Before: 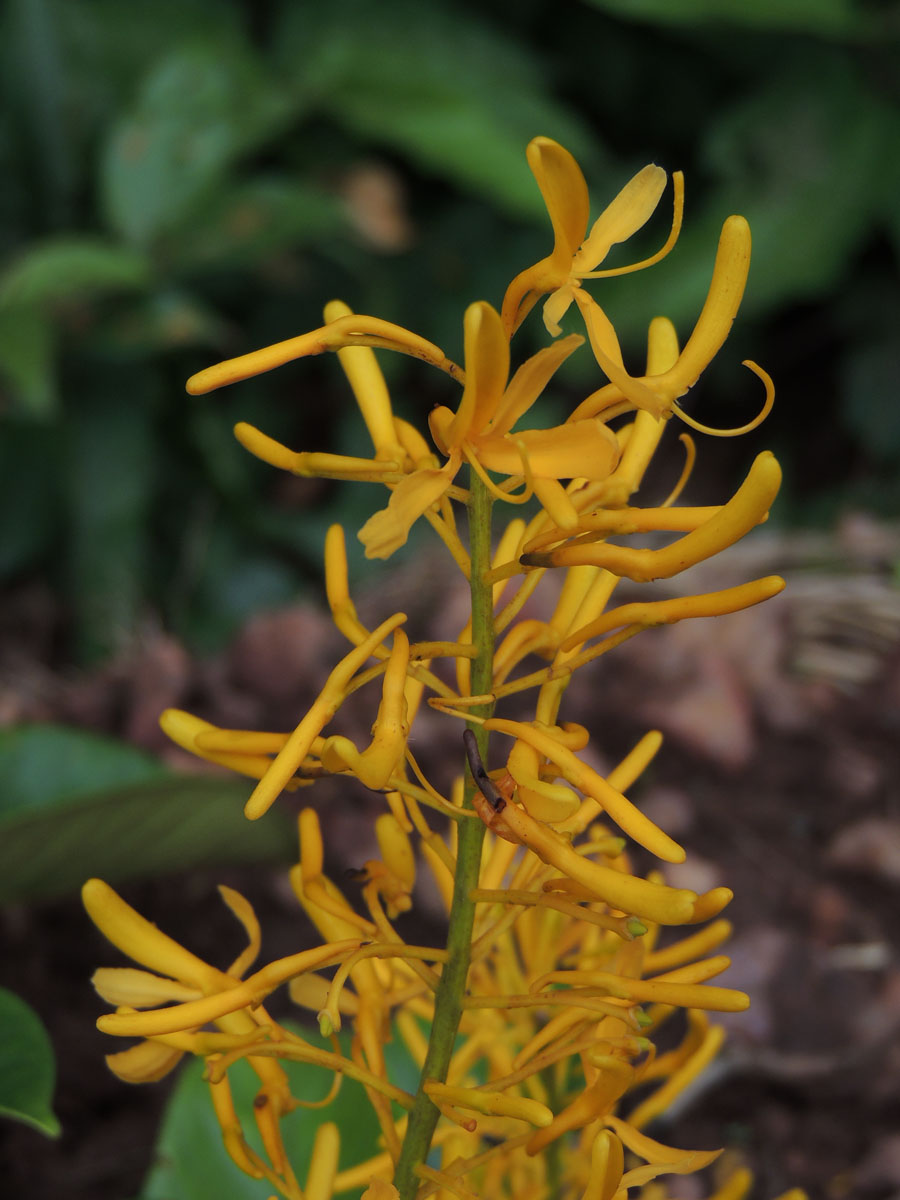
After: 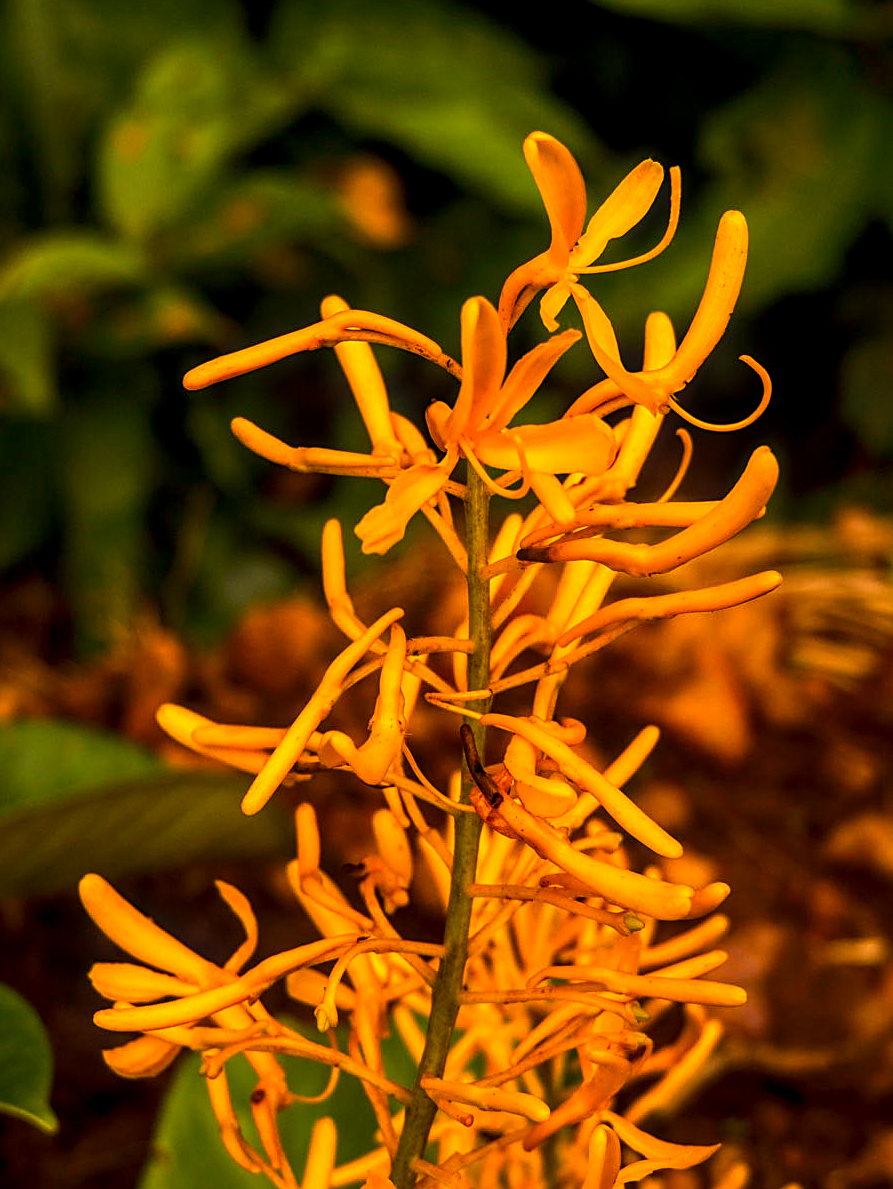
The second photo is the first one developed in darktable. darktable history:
white balance: red 1.467, blue 0.684
crop: left 0.434%, top 0.485%, right 0.244%, bottom 0.386%
sharpen: on, module defaults
color balance rgb: linear chroma grading › global chroma 9%, perceptual saturation grading › global saturation 36%, perceptual saturation grading › shadows 35%, perceptual brilliance grading › global brilliance 15%, perceptual brilliance grading › shadows -35%, global vibrance 15%
local contrast: detail 150%
